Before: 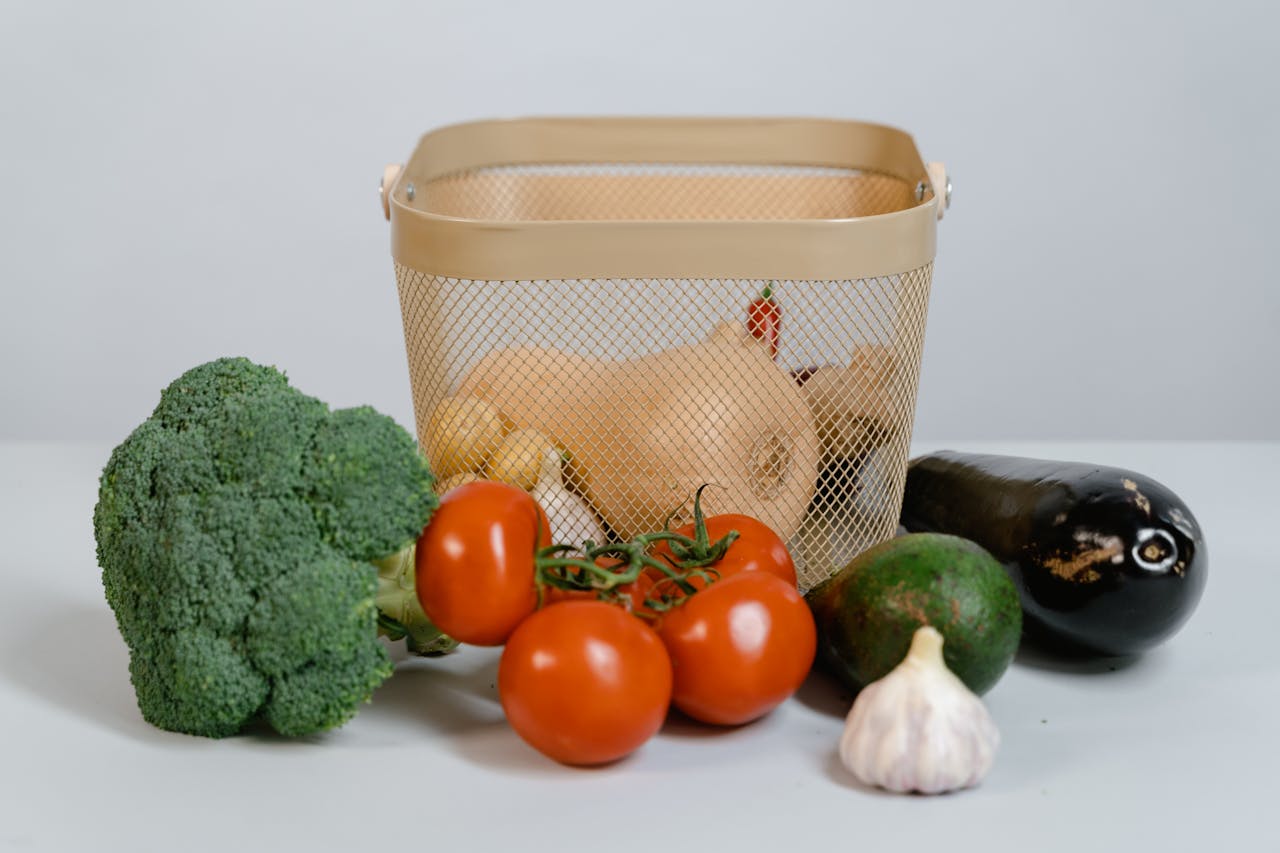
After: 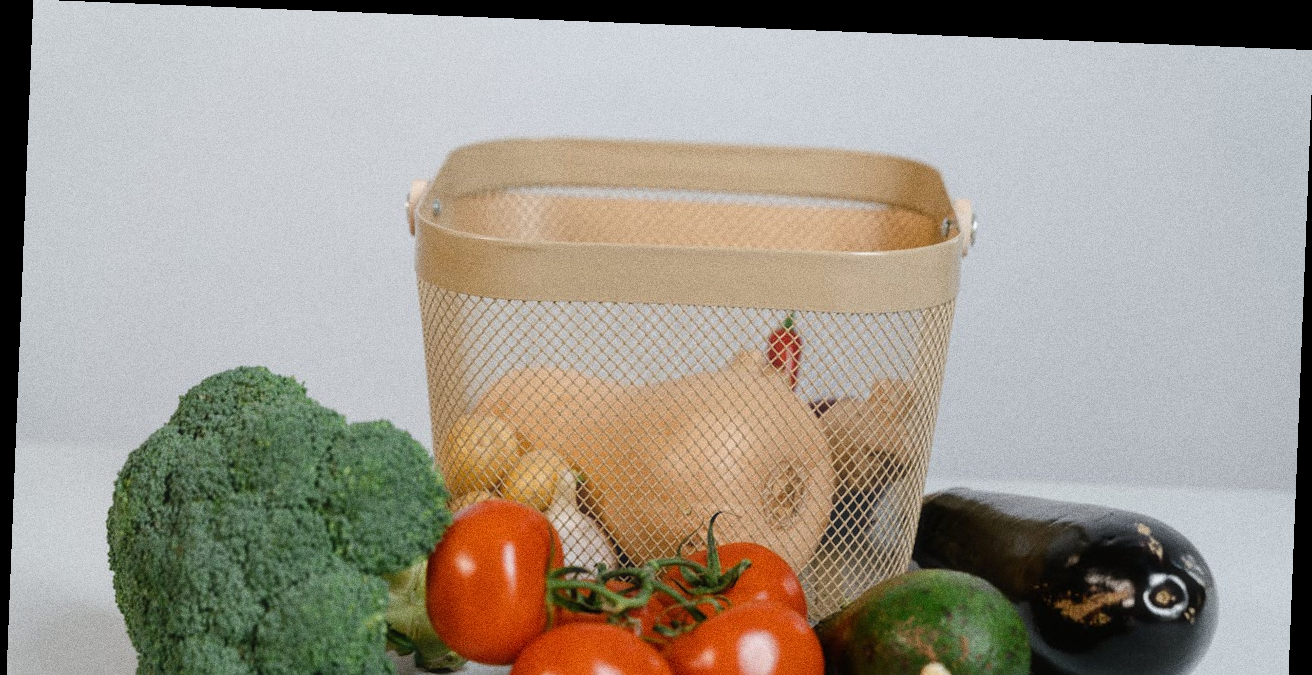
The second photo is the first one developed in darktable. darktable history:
rotate and perspective: rotation 2.27°, automatic cropping off
haze removal: strength -0.05
grain: coarseness 11.82 ISO, strength 36.67%, mid-tones bias 74.17%
crop: bottom 24.967%
